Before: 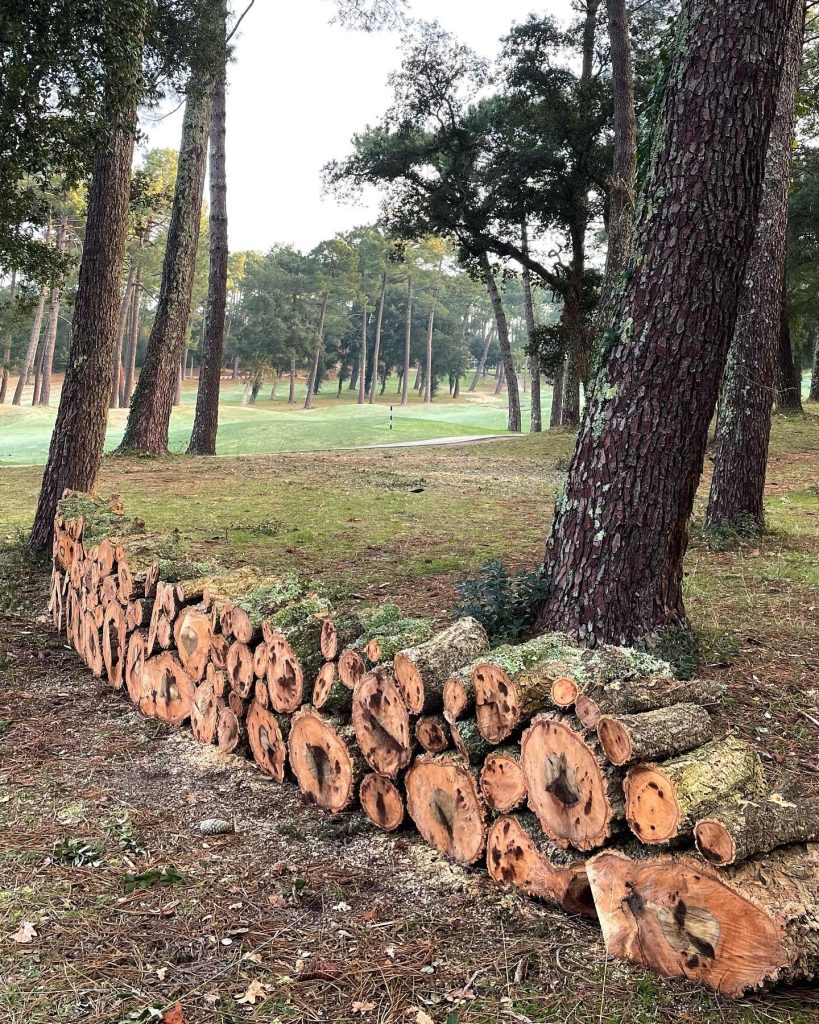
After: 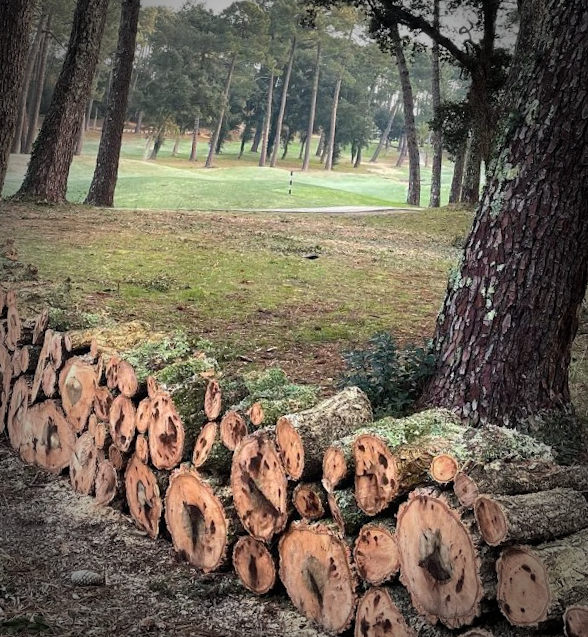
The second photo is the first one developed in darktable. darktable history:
crop and rotate: angle -4.07°, left 9.925%, top 20.605%, right 11.99%, bottom 11.8%
vignetting: fall-off start 65.08%, brightness -0.696, width/height ratio 0.878
